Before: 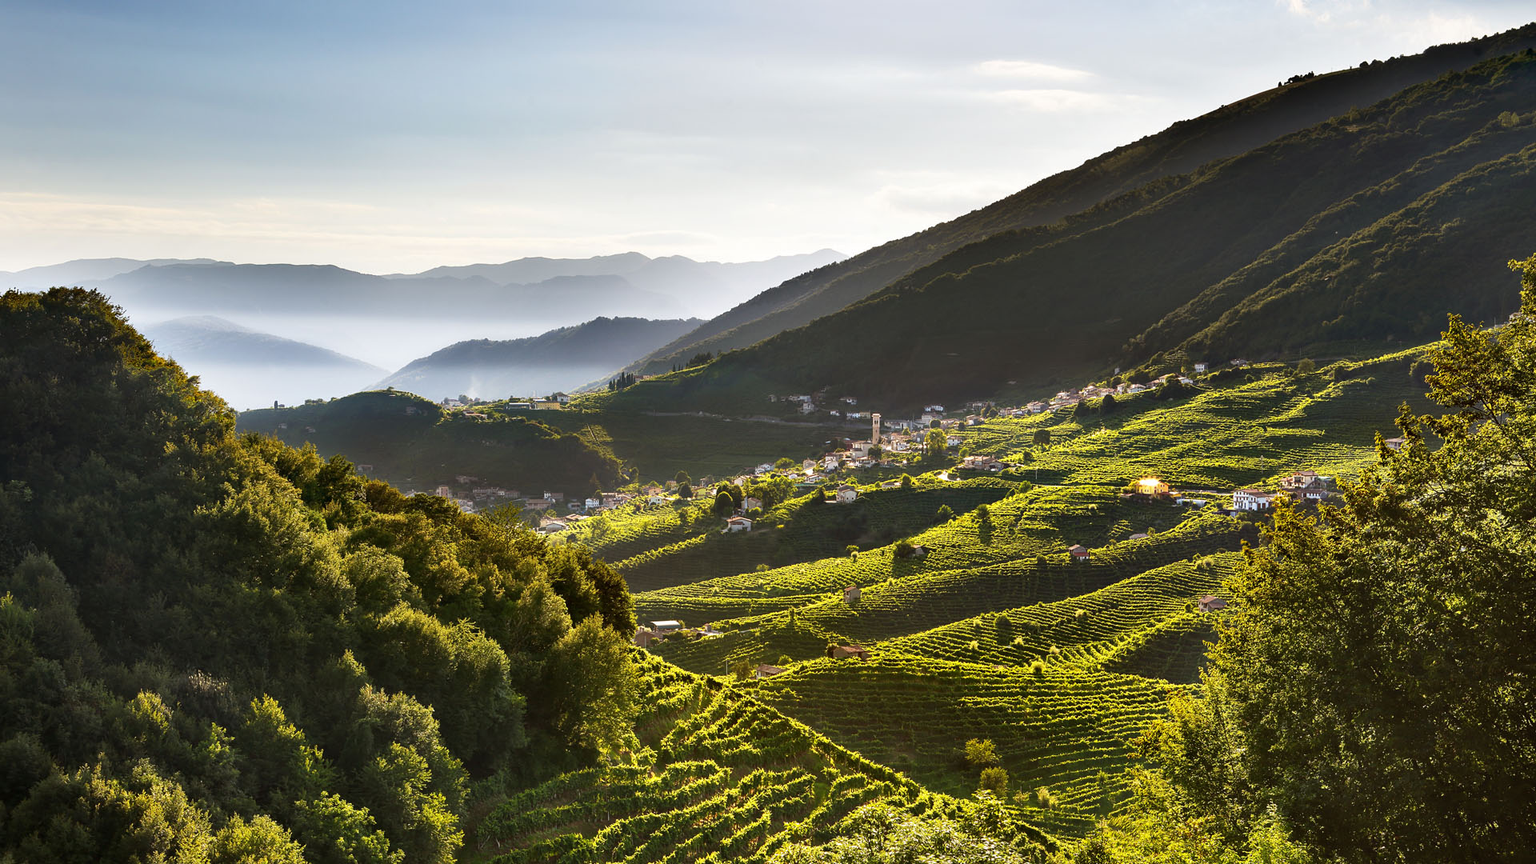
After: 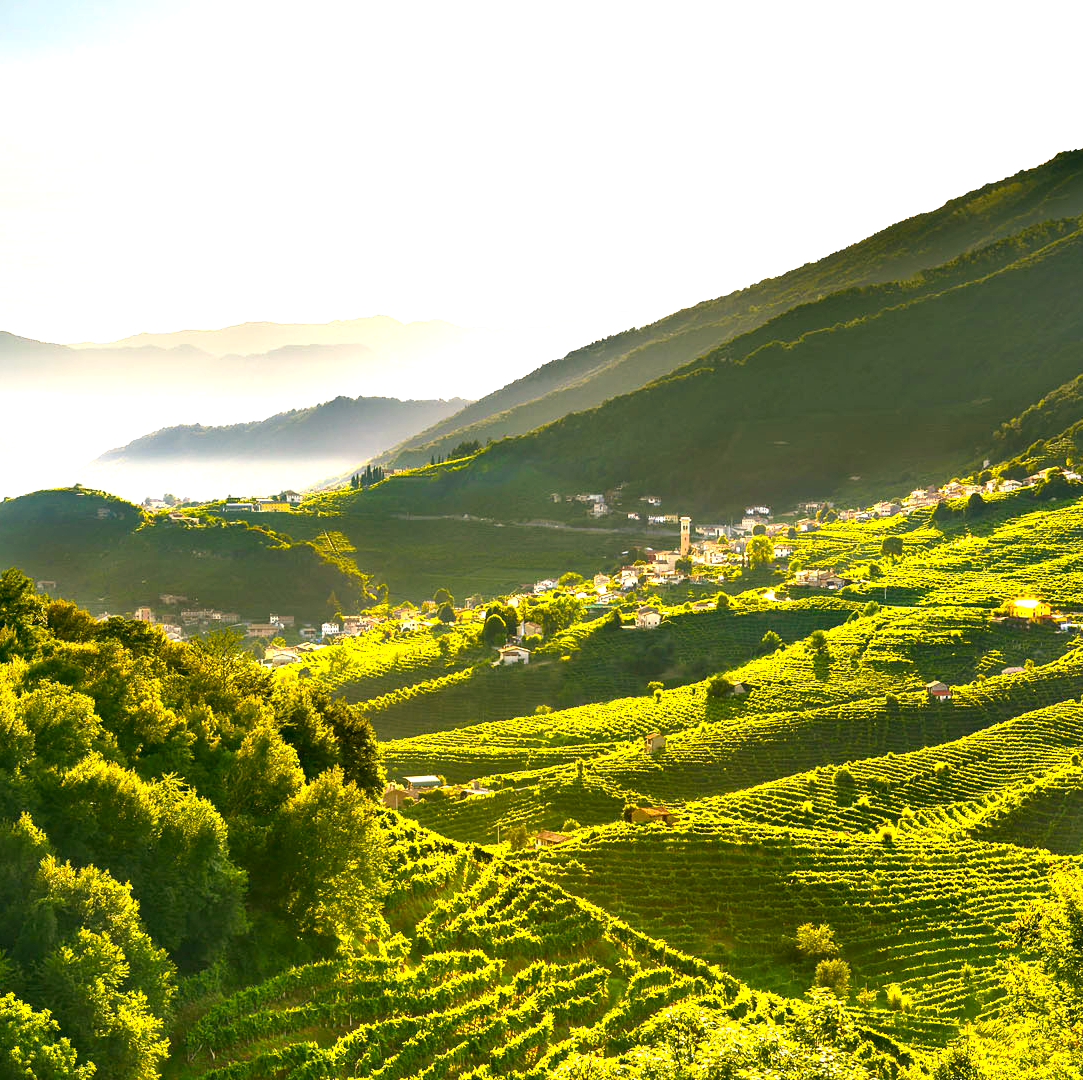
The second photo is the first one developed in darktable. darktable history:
exposure: black level correction 0, exposure 1.2 EV, compensate highlight preservation false
color balance rgb: perceptual saturation grading › global saturation 30.986%, global vibrance 20%
crop: left 21.383%, right 22.204%
color correction: highlights a* 4.88, highlights b* 24.97, shadows a* -15.65, shadows b* 3.75
